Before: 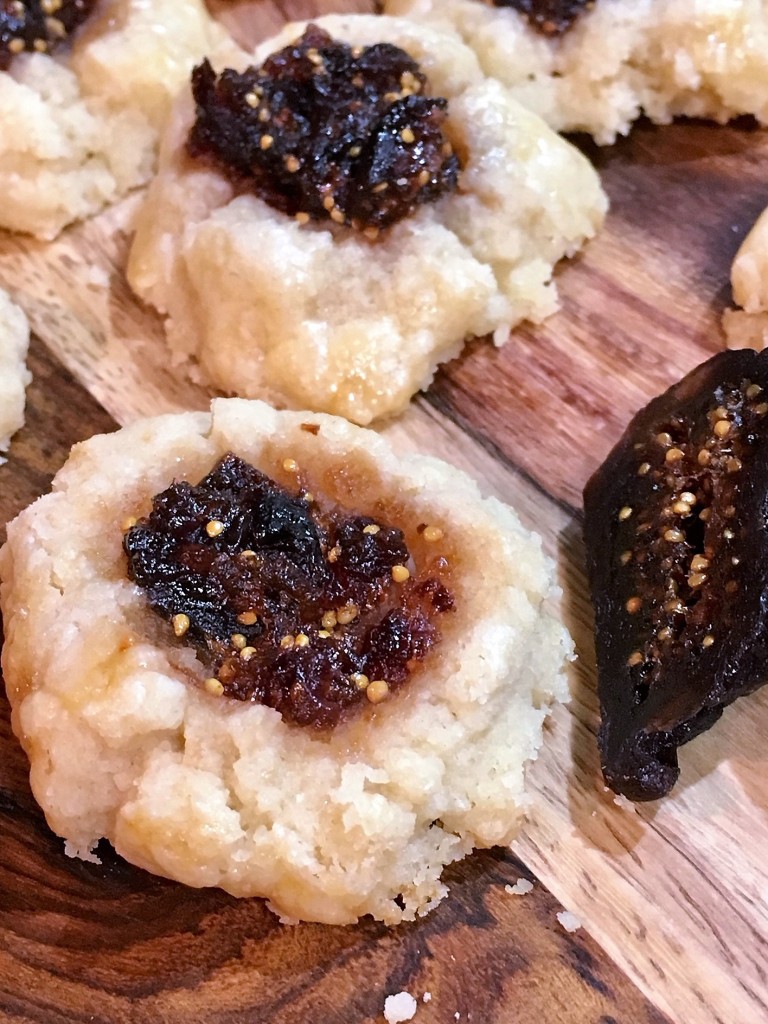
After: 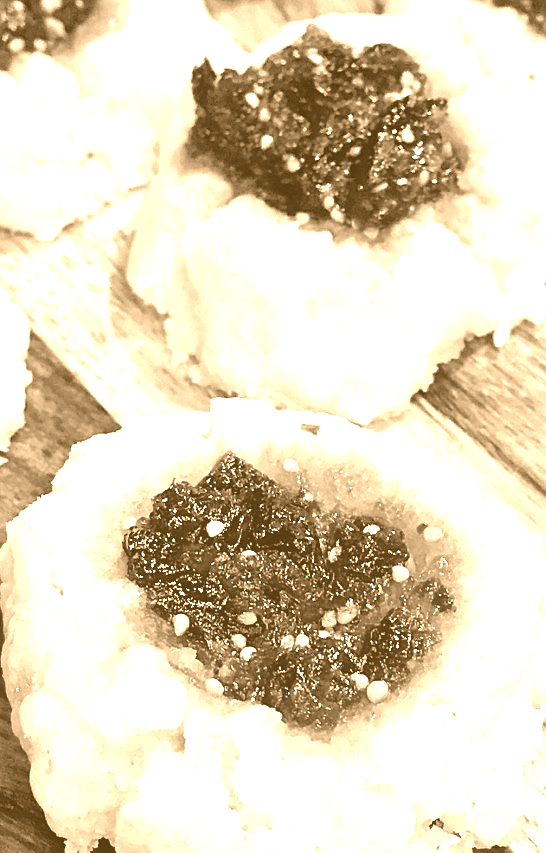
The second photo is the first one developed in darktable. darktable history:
colorize: hue 28.8°, source mix 100%
levels: levels [0, 0.43, 0.859]
sharpen: on, module defaults
crop: right 28.885%, bottom 16.626%
